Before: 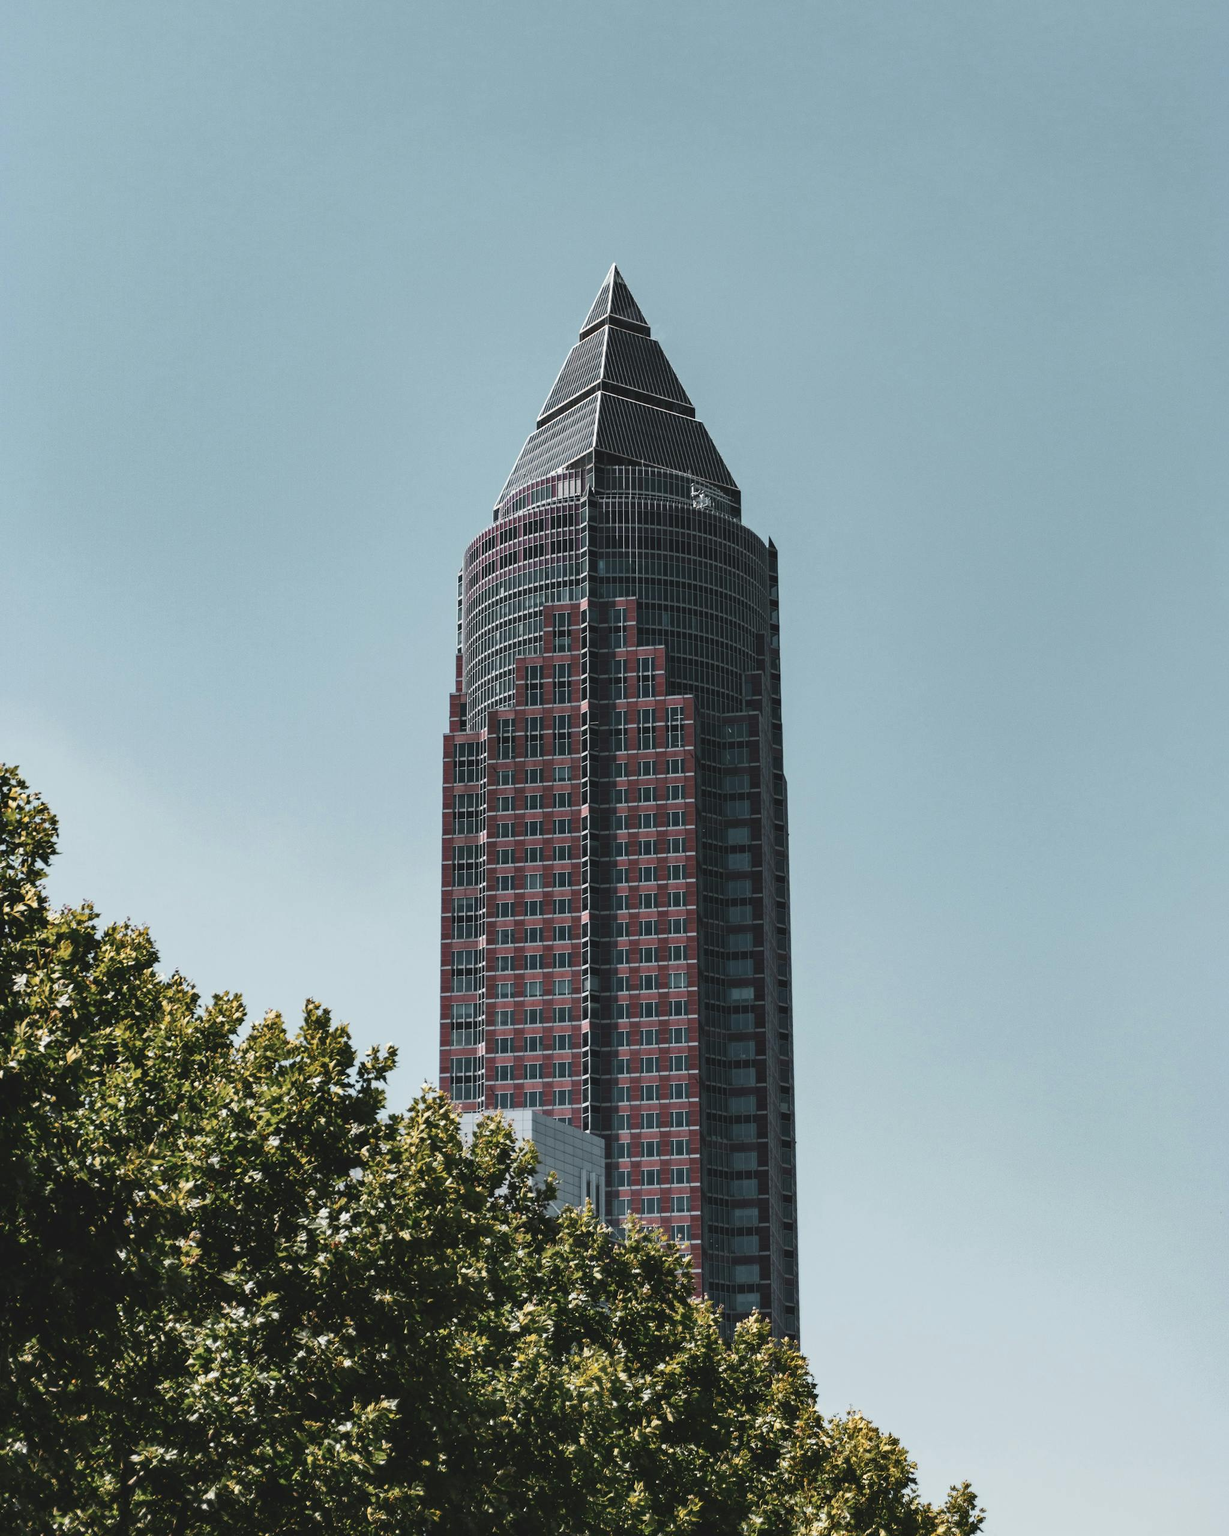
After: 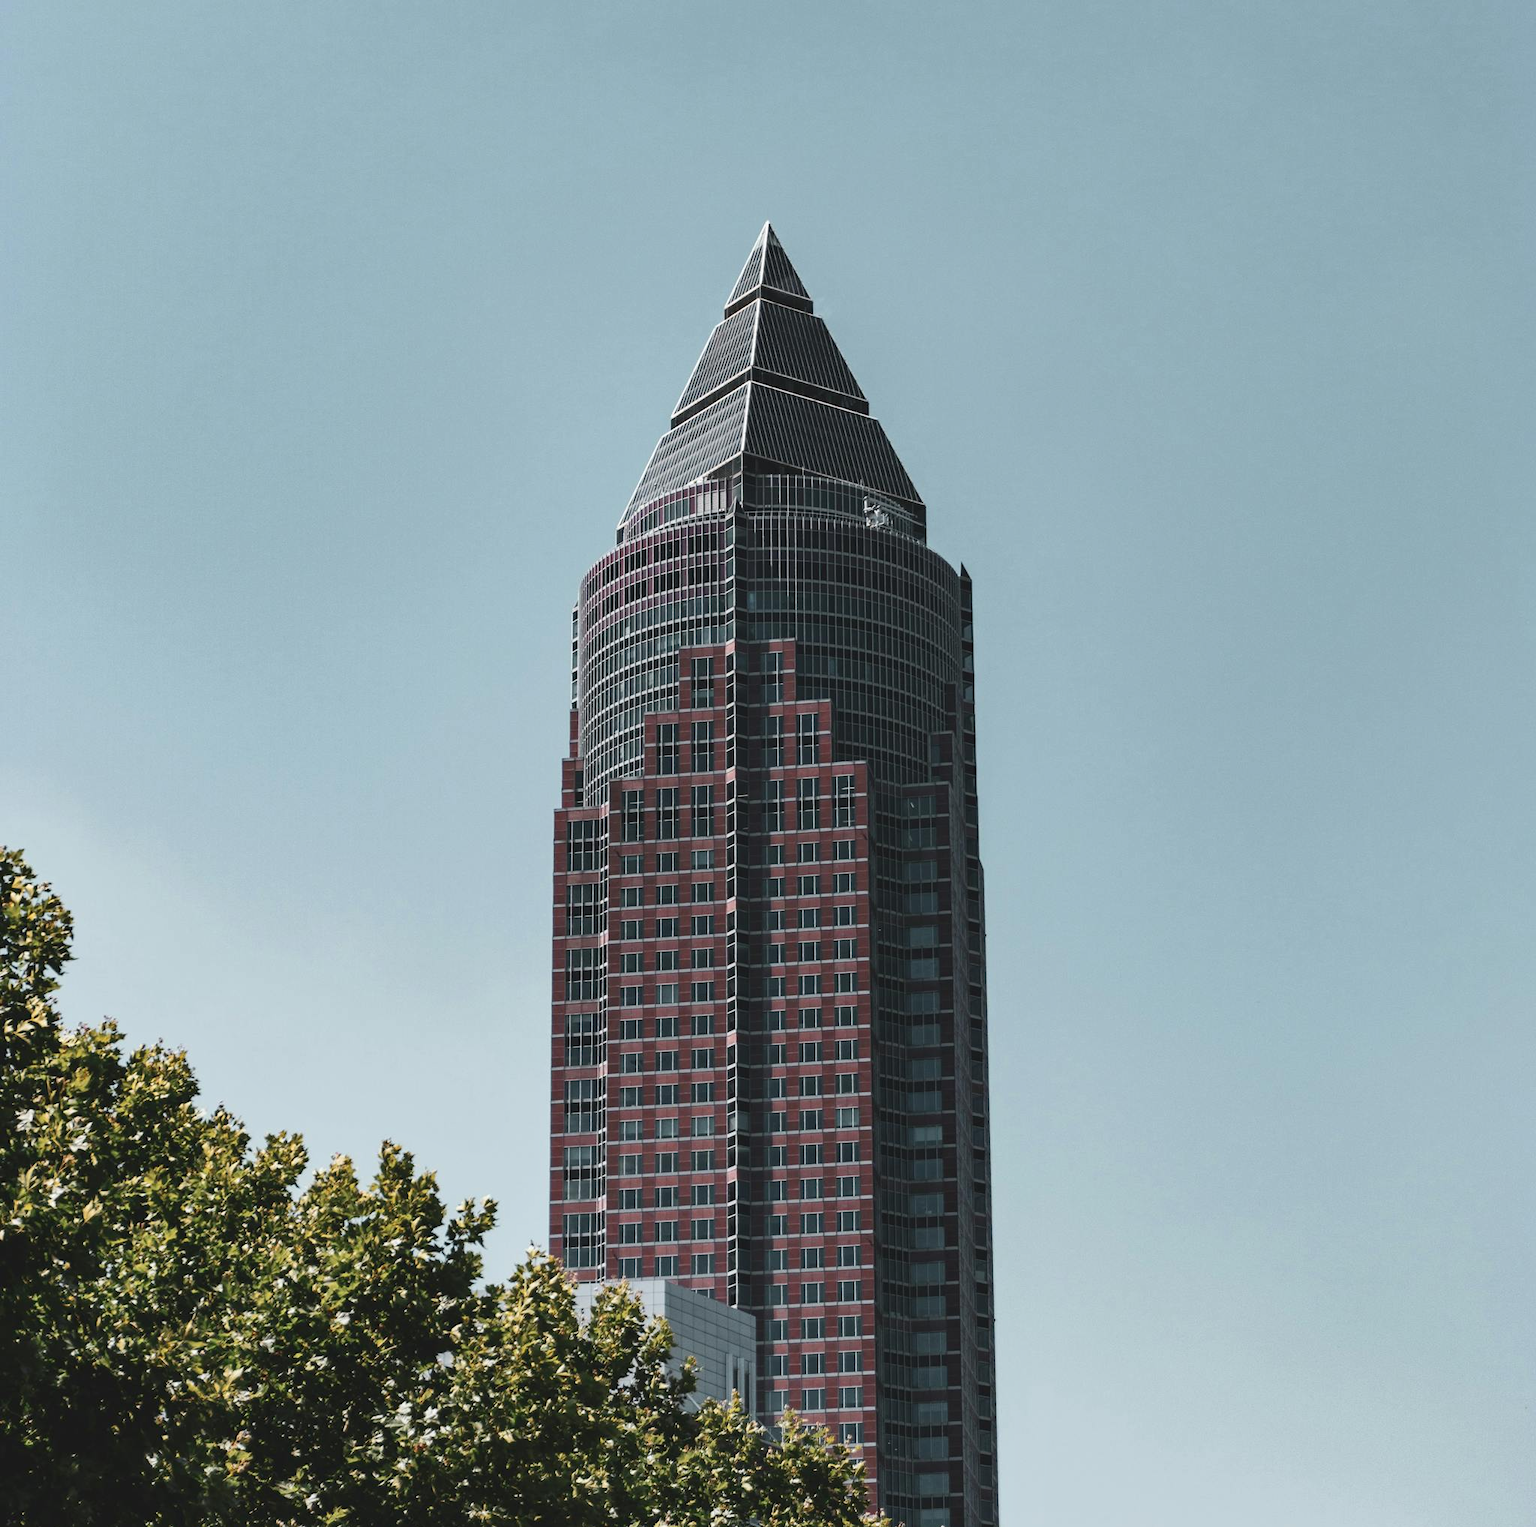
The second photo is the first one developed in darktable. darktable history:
tone equalizer: on, module defaults
crop and rotate: top 5.655%, bottom 14.793%
